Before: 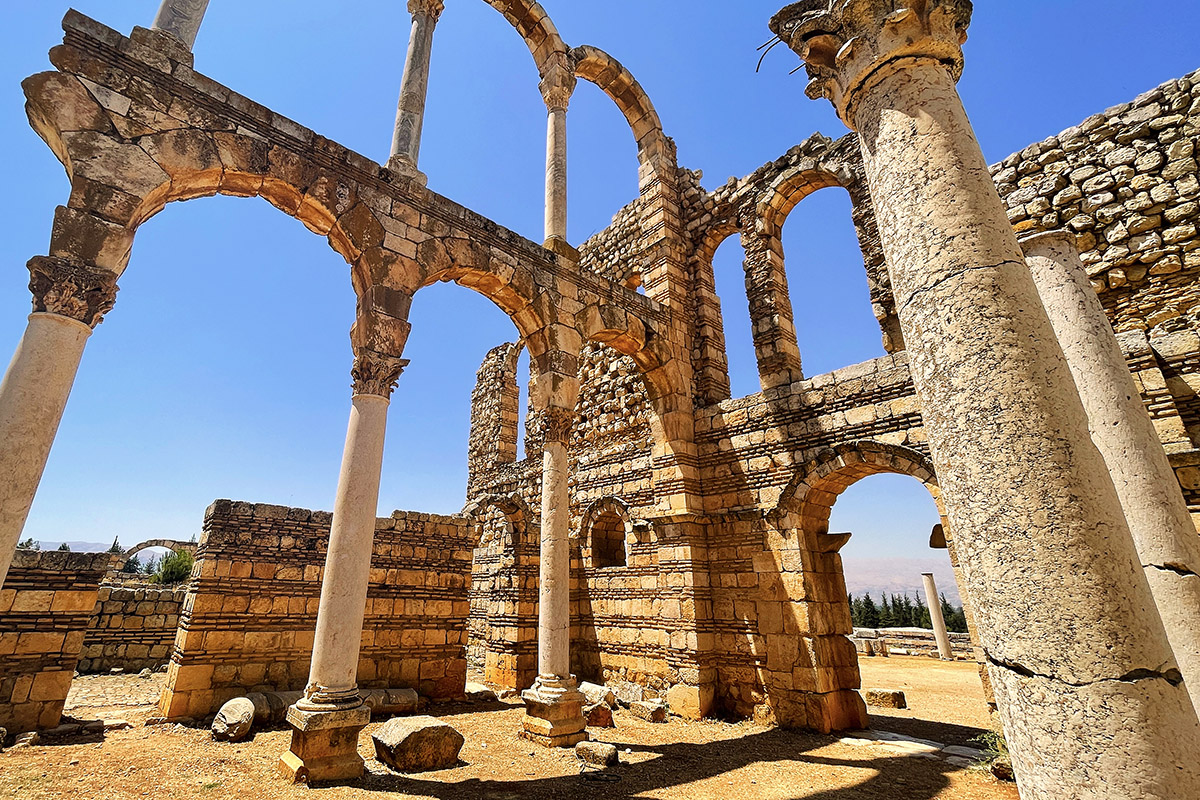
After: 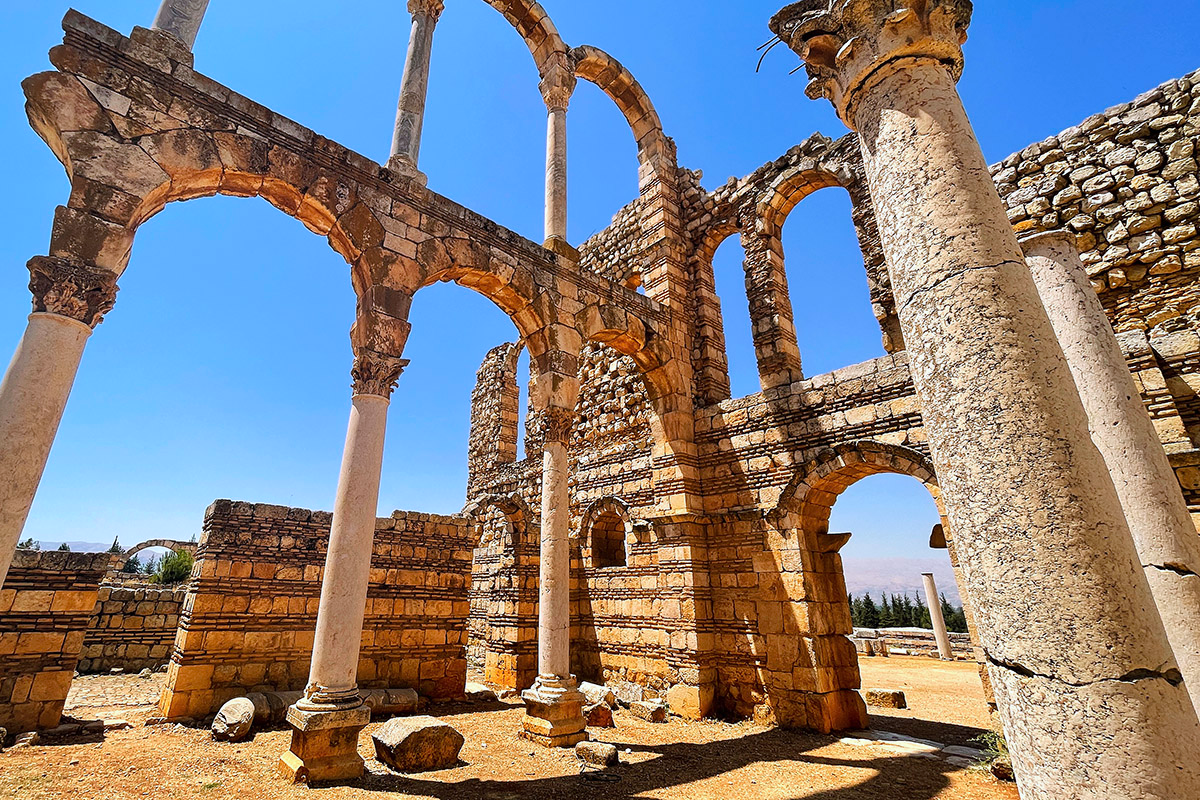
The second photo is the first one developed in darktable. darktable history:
exposure: exposure -0.021 EV, compensate highlight preservation false
color correction: highlights a* -0.772, highlights b* -8.92
